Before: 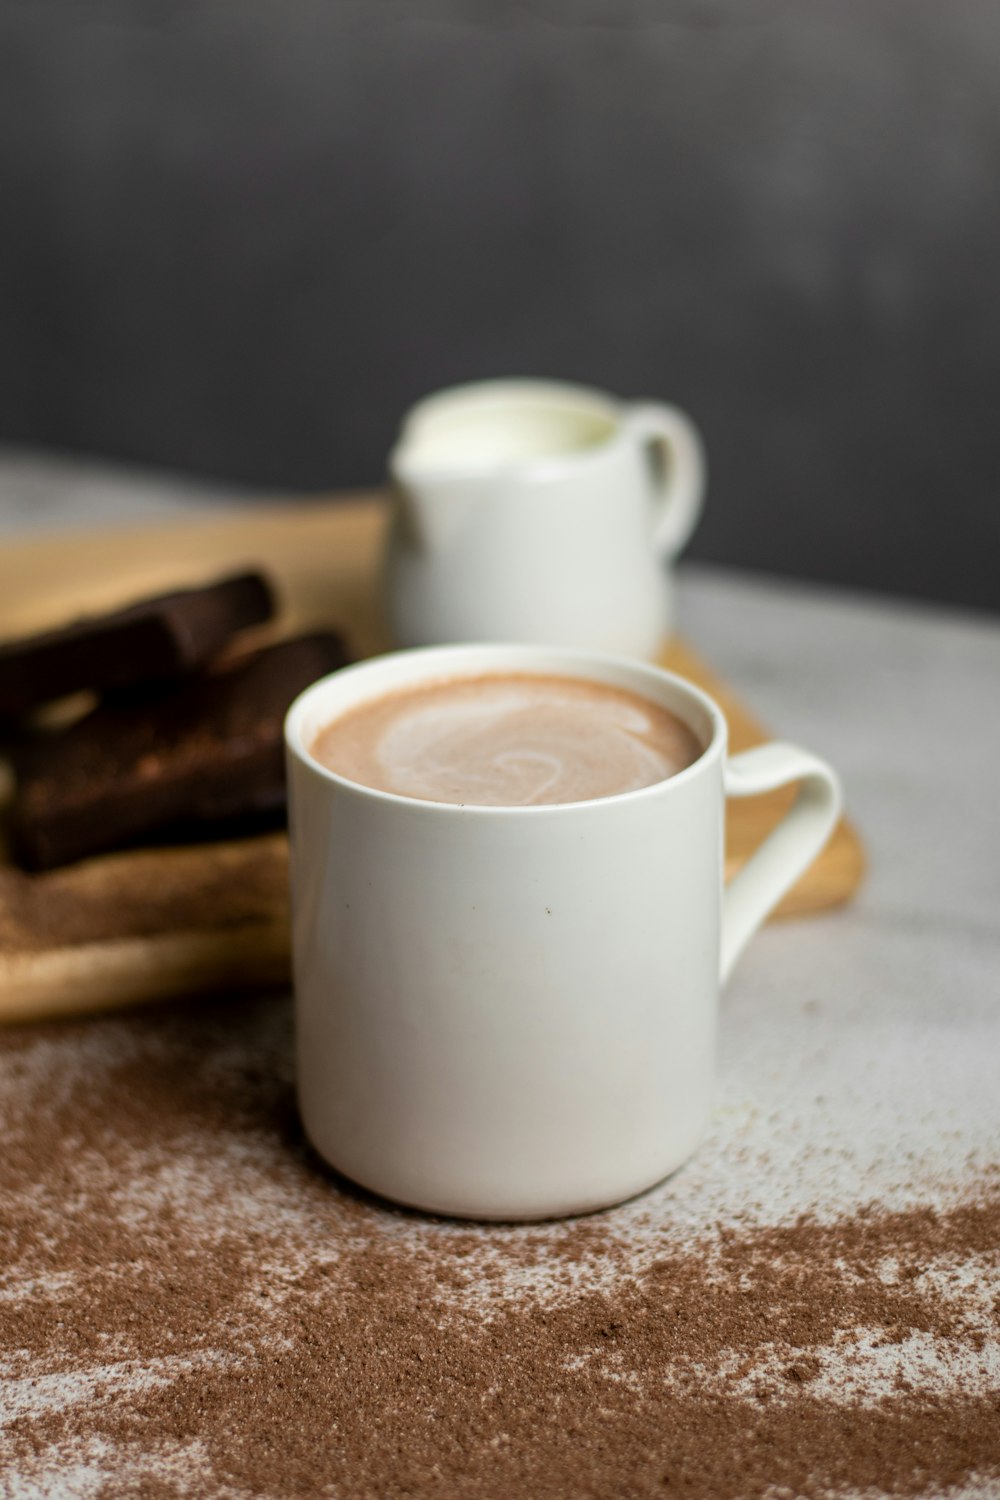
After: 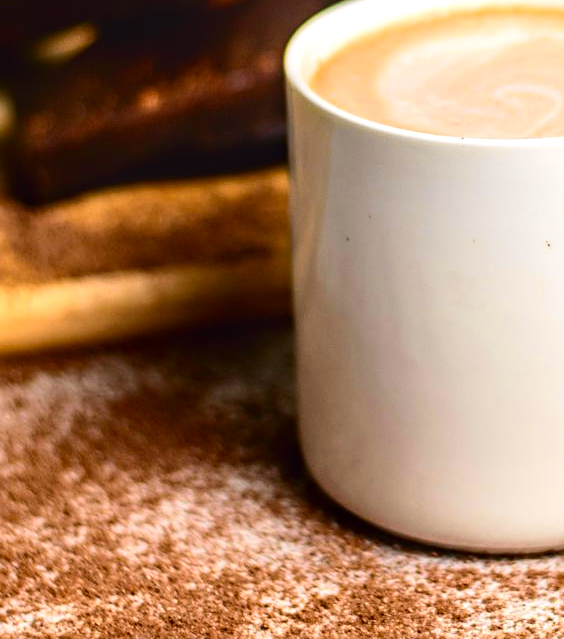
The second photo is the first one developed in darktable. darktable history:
crop: top 44.483%, right 43.593%, bottom 12.892%
sharpen: on, module defaults
local contrast: on, module defaults
tone curve: curves: ch0 [(0, 0.023) (0.103, 0.087) (0.295, 0.297) (0.445, 0.531) (0.553, 0.665) (0.735, 0.843) (0.994, 1)]; ch1 [(0, 0) (0.414, 0.395) (0.447, 0.447) (0.485, 0.5) (0.512, 0.524) (0.542, 0.581) (0.581, 0.632) (0.646, 0.715) (1, 1)]; ch2 [(0, 0) (0.369, 0.388) (0.449, 0.431) (0.478, 0.471) (0.516, 0.517) (0.579, 0.624) (0.674, 0.775) (1, 1)], color space Lab, independent channels, preserve colors none
exposure: black level correction 0, exposure 0.6 EV, compensate highlight preservation false
